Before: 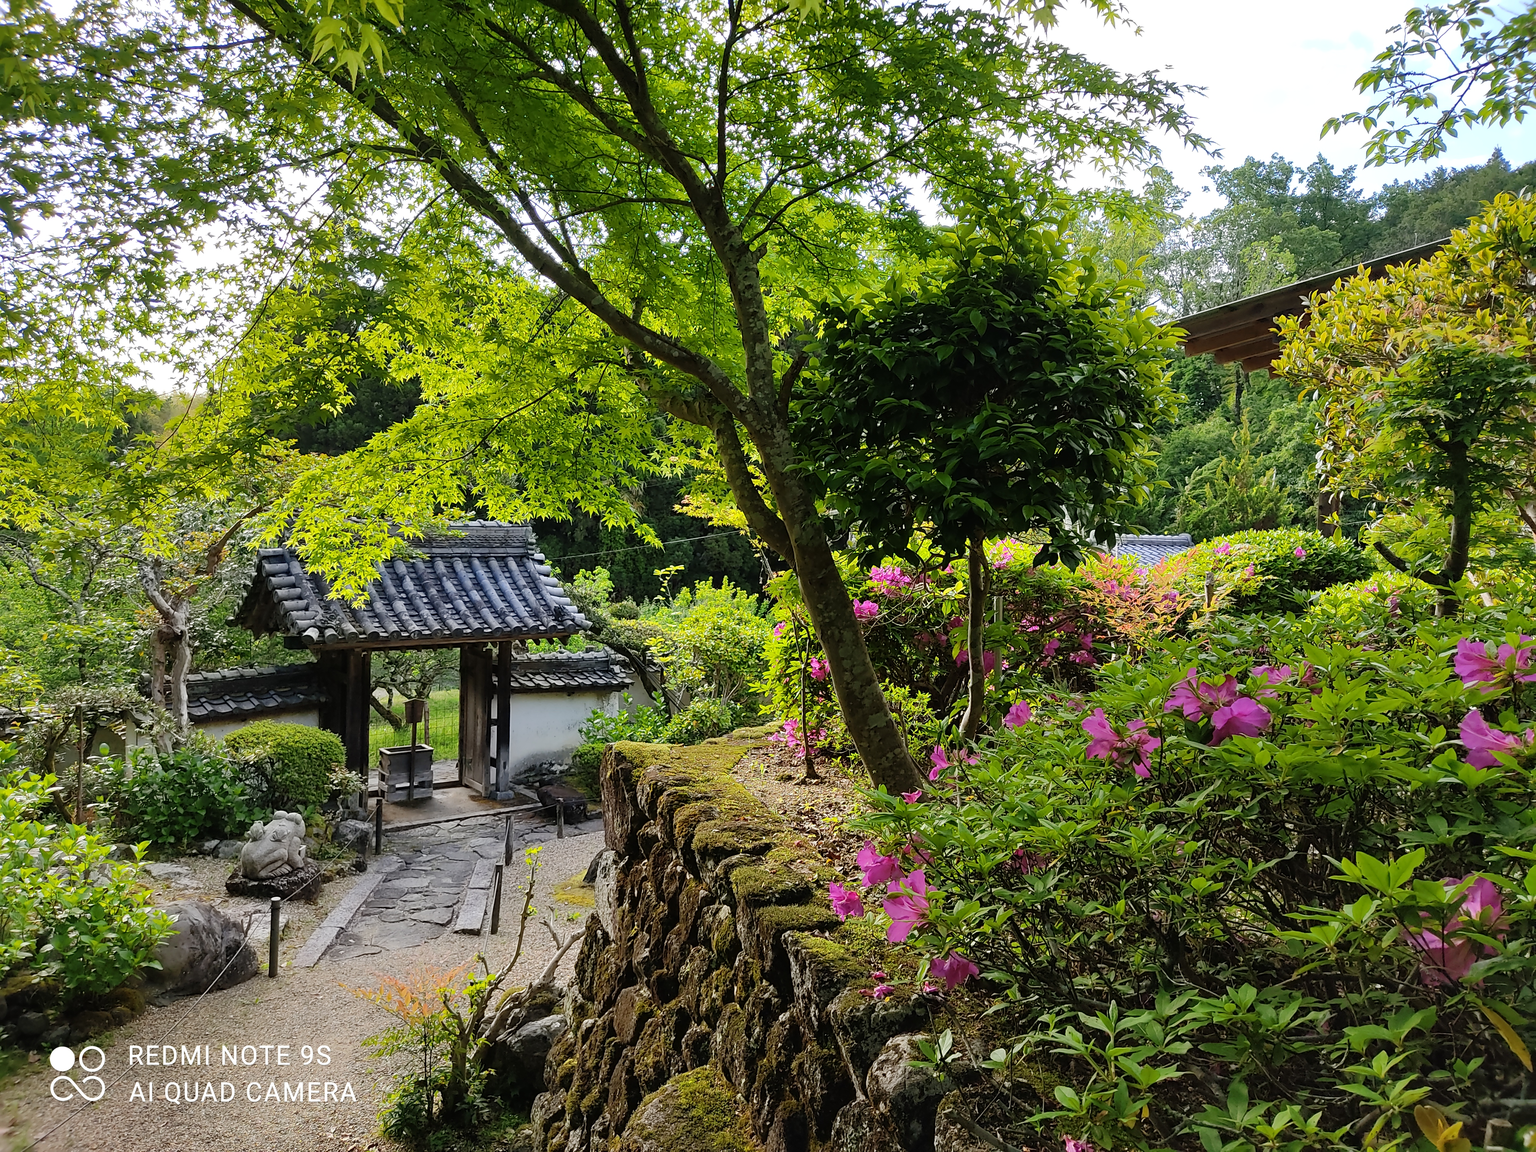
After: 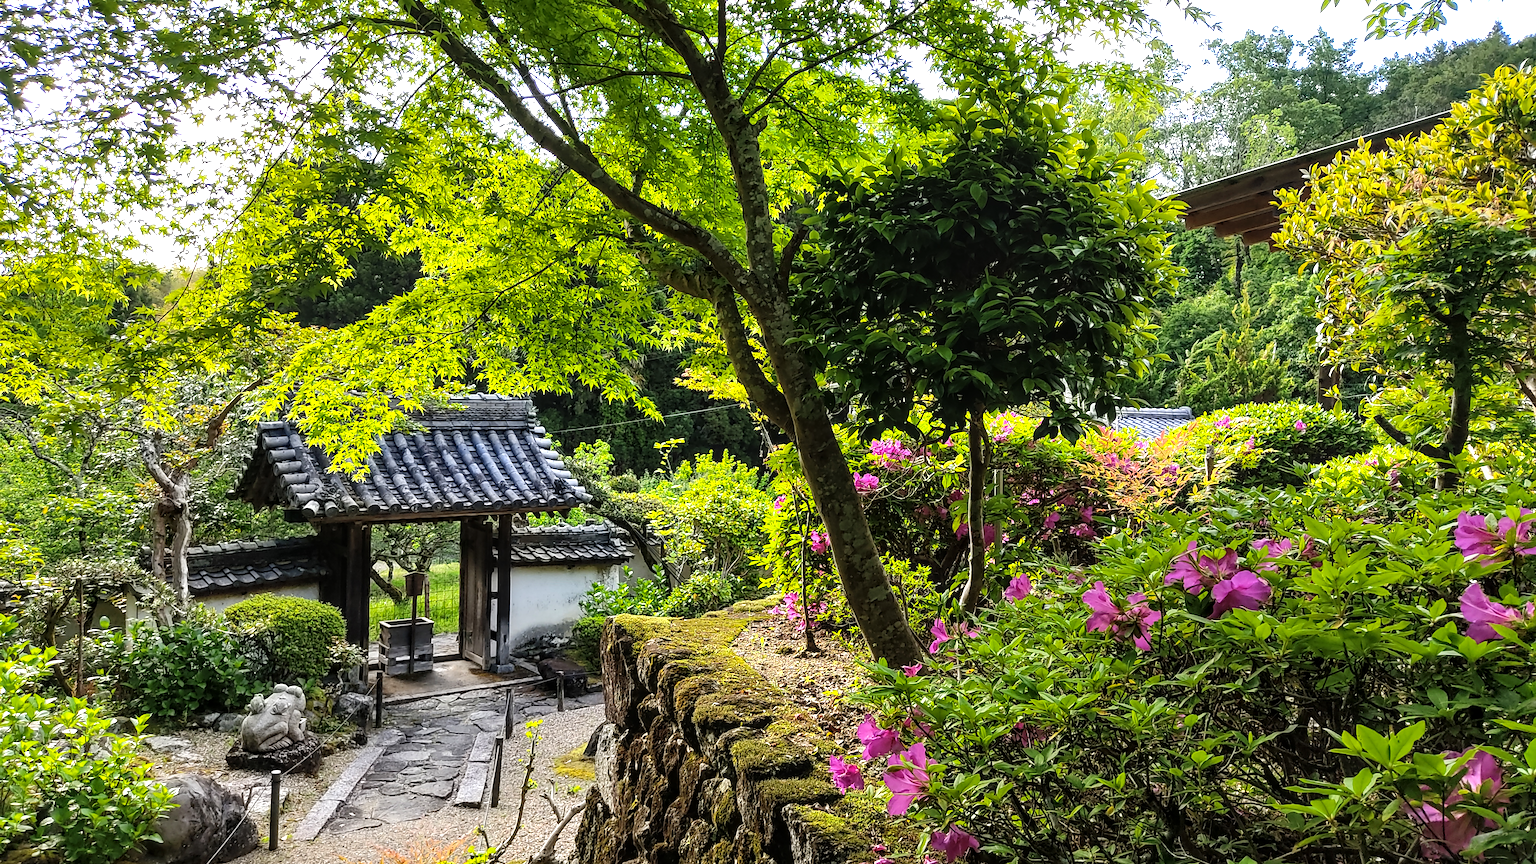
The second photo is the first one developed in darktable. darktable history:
crop: top 11.046%, bottom 13.908%
color balance rgb: linear chroma grading › global chroma 0.529%, perceptual saturation grading › global saturation 0.848%, perceptual brilliance grading › global brilliance -5.398%, perceptual brilliance grading › highlights 24.305%, perceptual brilliance grading › mid-tones 6.864%, perceptual brilliance grading › shadows -4.73%, global vibrance 10.981%
local contrast: detail 130%
